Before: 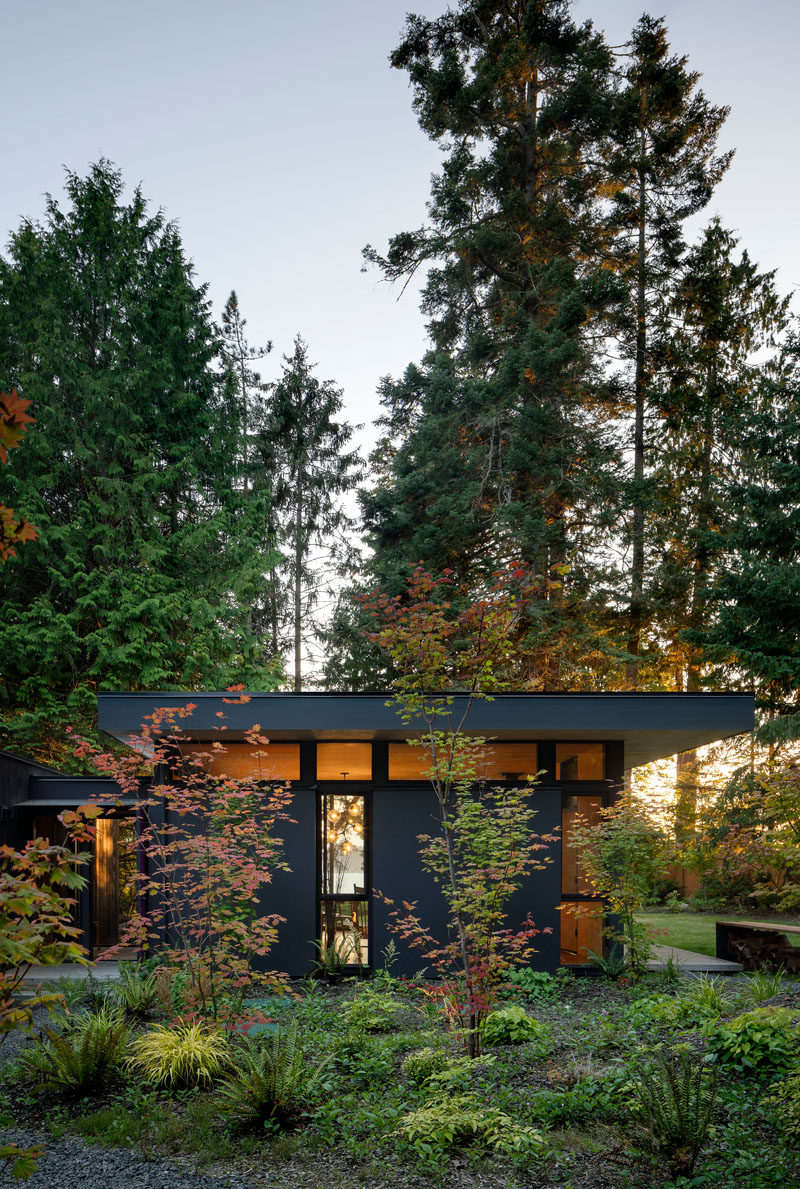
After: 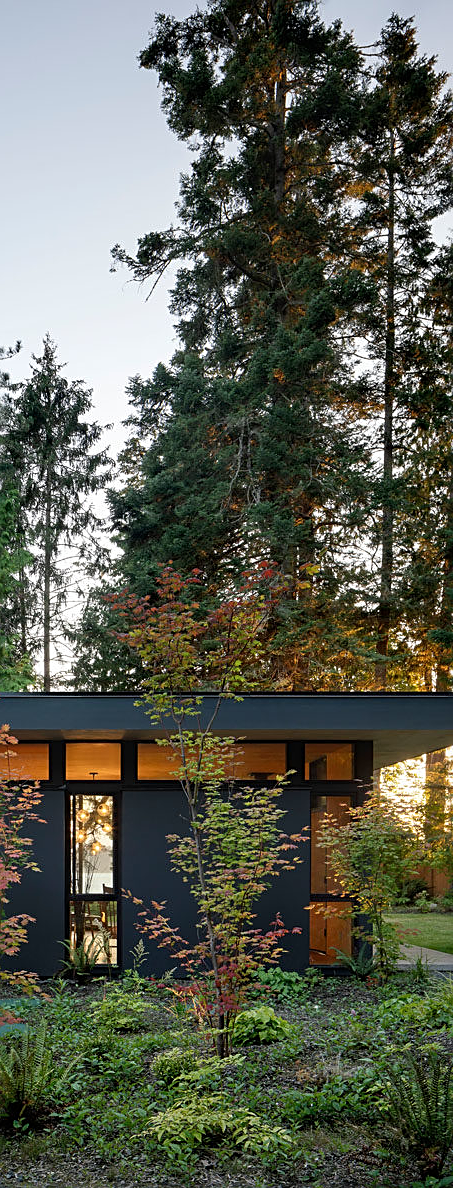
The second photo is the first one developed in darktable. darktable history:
sharpen: amount 0.475
crop: left 31.419%, top 0.021%, right 11.894%
